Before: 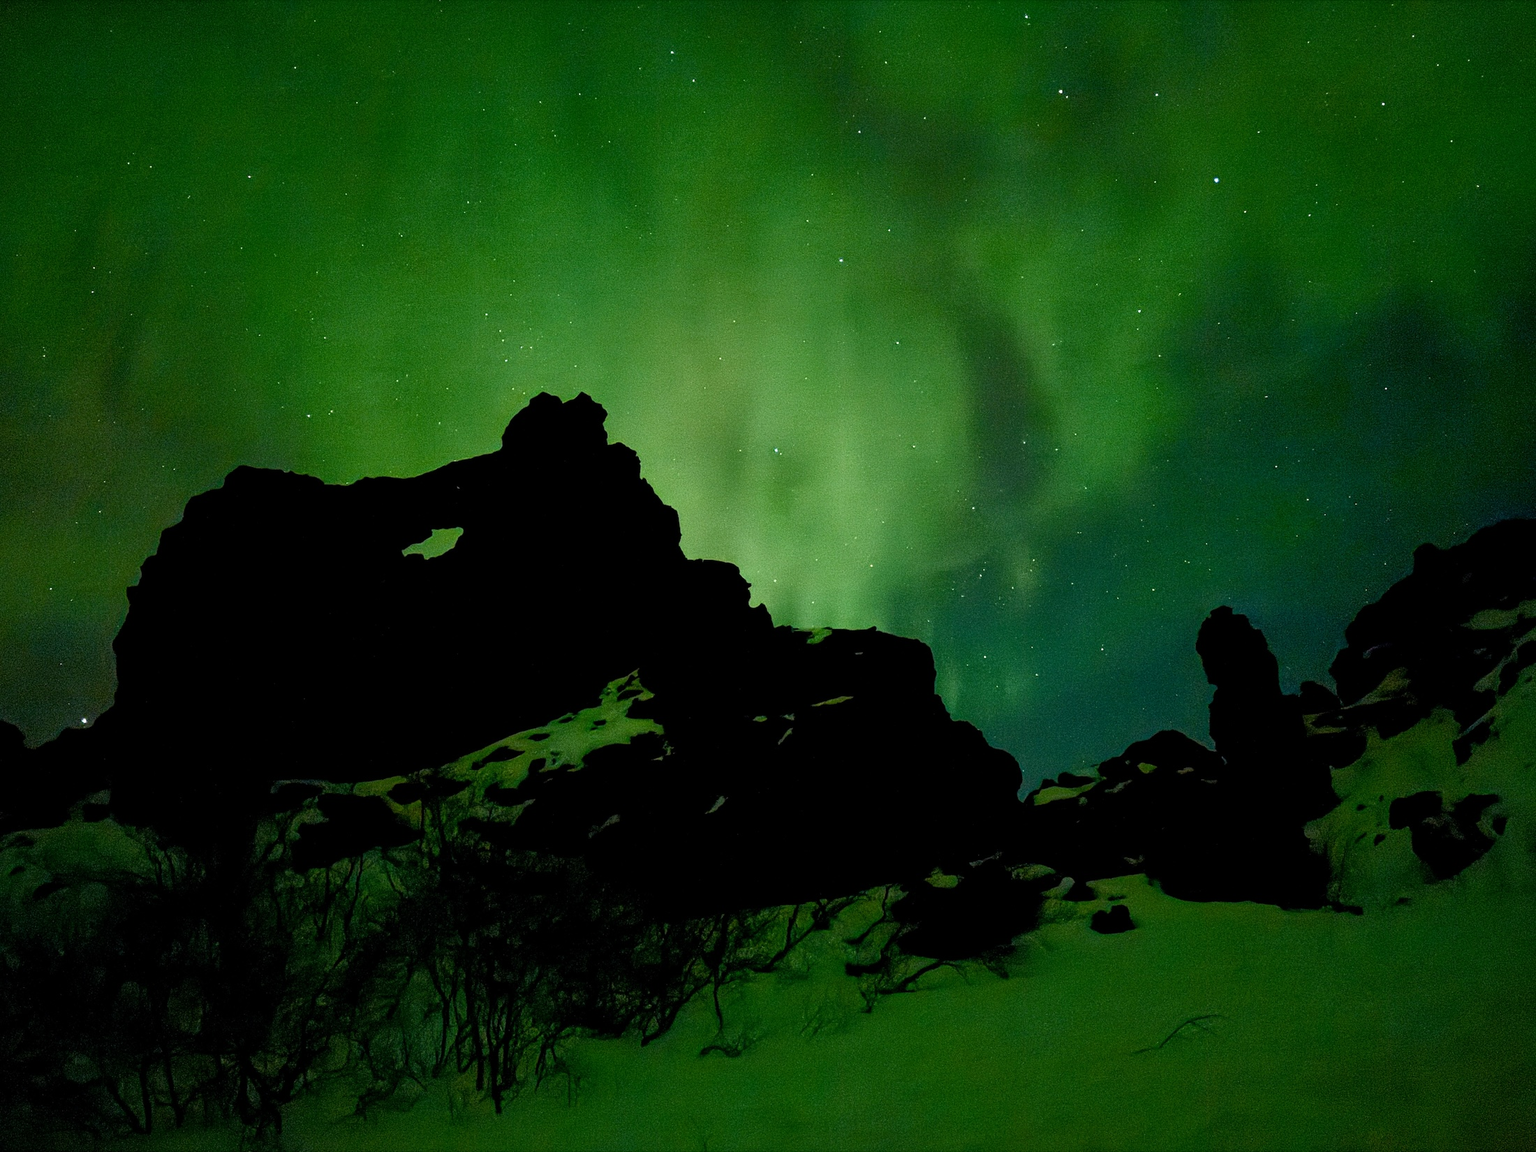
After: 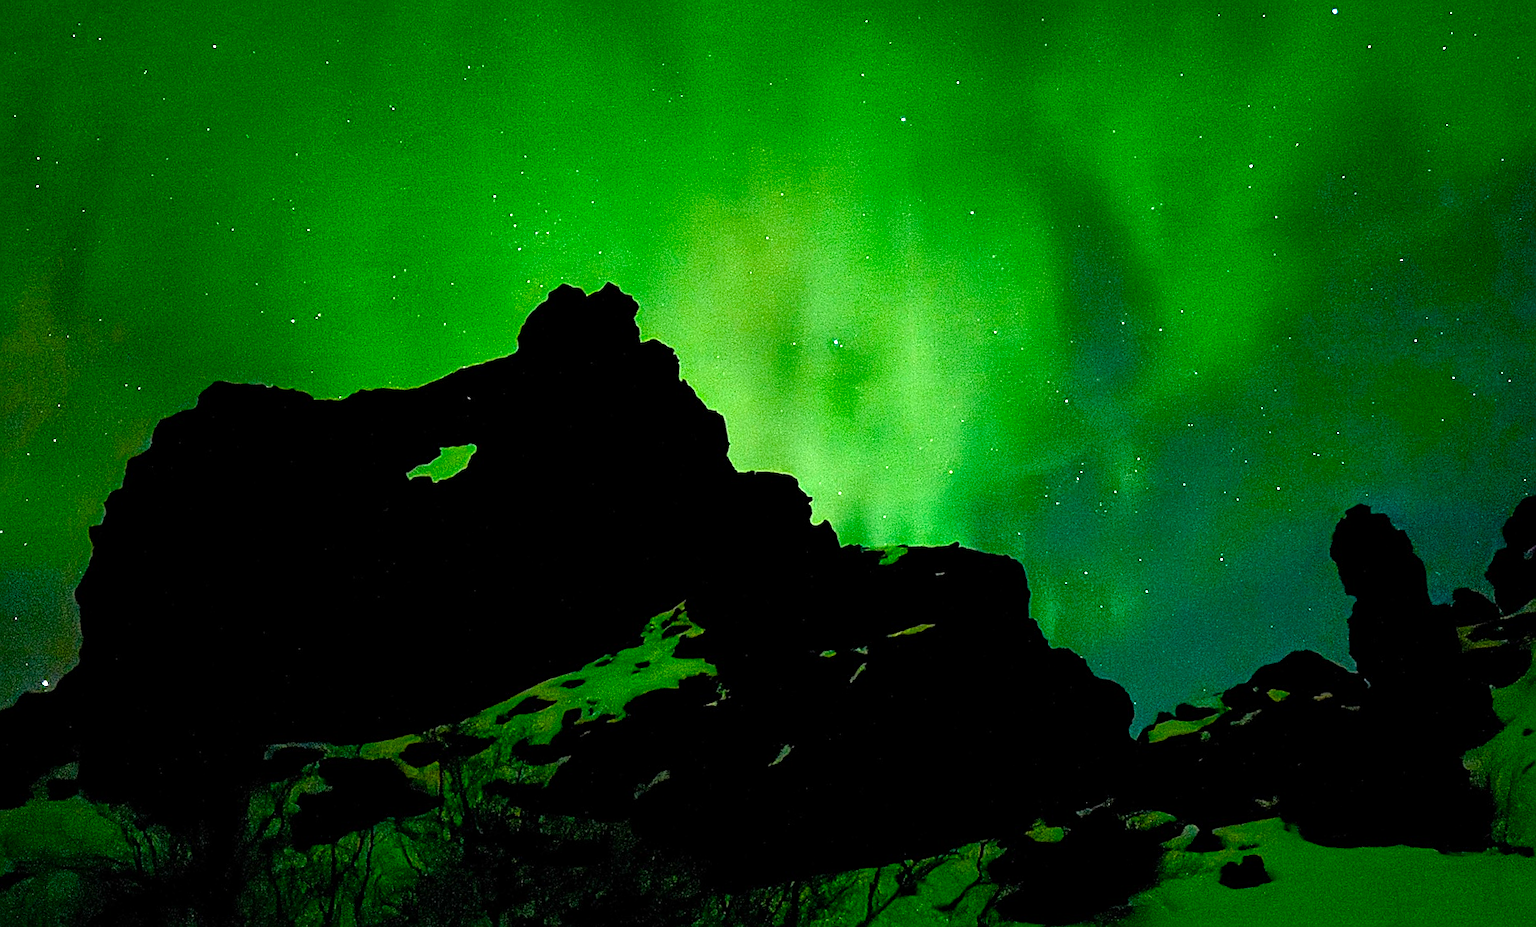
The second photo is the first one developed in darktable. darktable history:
rotate and perspective: rotation -2°, crop left 0.022, crop right 0.978, crop top 0.049, crop bottom 0.951
color balance rgb: linear chroma grading › shadows -8%, linear chroma grading › global chroma 10%, perceptual saturation grading › global saturation 2%, perceptual saturation grading › highlights -2%, perceptual saturation grading › mid-tones 4%, perceptual saturation grading › shadows 8%, perceptual brilliance grading › global brilliance 2%, perceptual brilliance grading › highlights -4%, global vibrance 16%, saturation formula JzAzBz (2021)
sharpen: on, module defaults
exposure: exposure 1 EV, compensate highlight preservation false
crop and rotate: left 2.425%, top 11.305%, right 9.6%, bottom 15.08%
